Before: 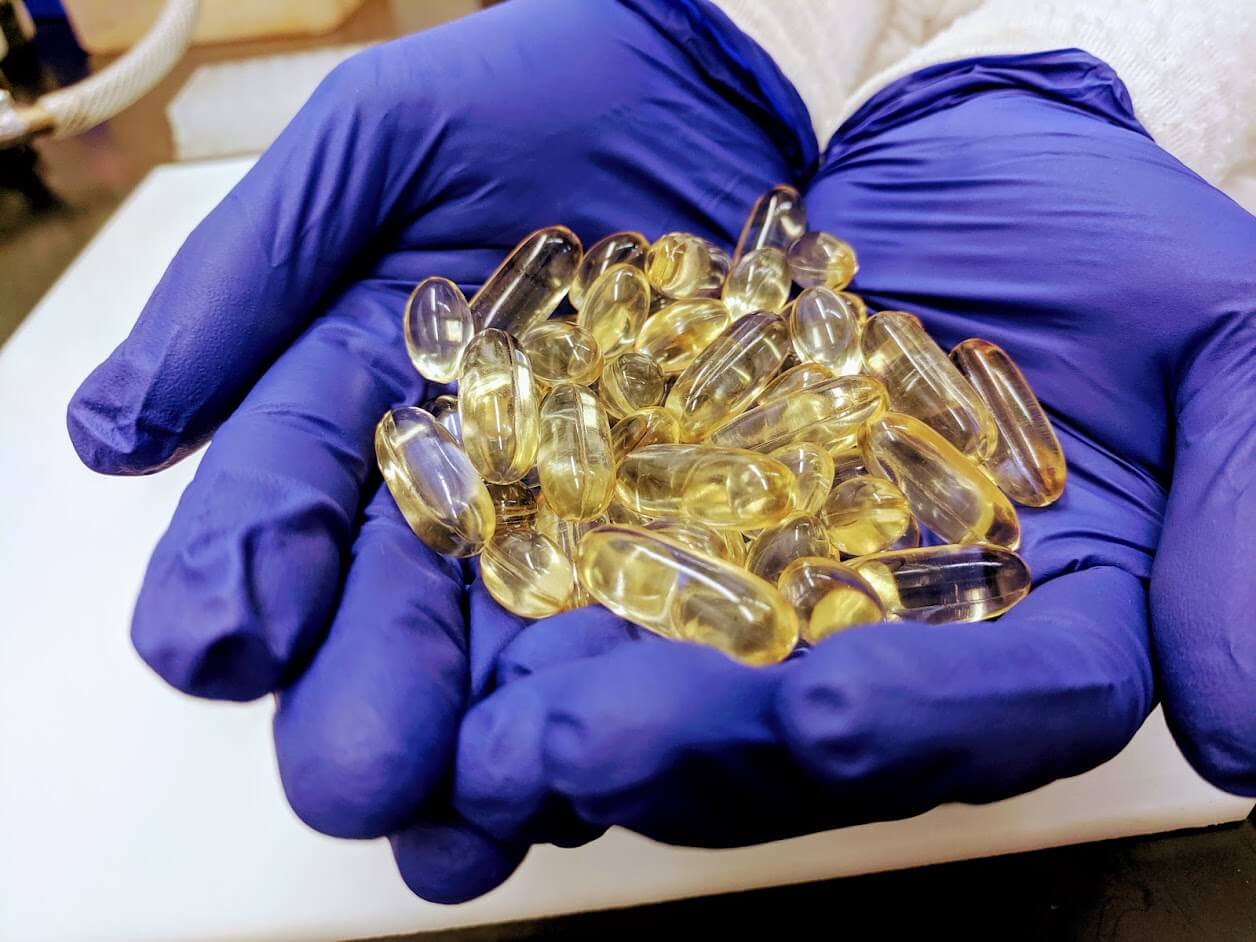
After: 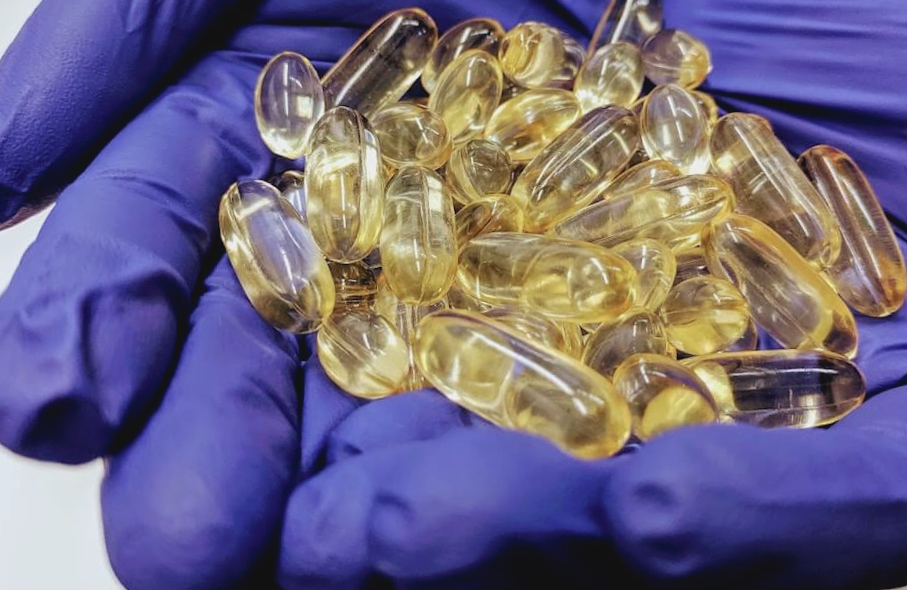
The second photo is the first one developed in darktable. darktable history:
contrast brightness saturation: contrast -0.1, saturation -0.1
crop and rotate: angle -3.37°, left 9.79%, top 20.73%, right 12.42%, bottom 11.82%
color correction: saturation 0.98
